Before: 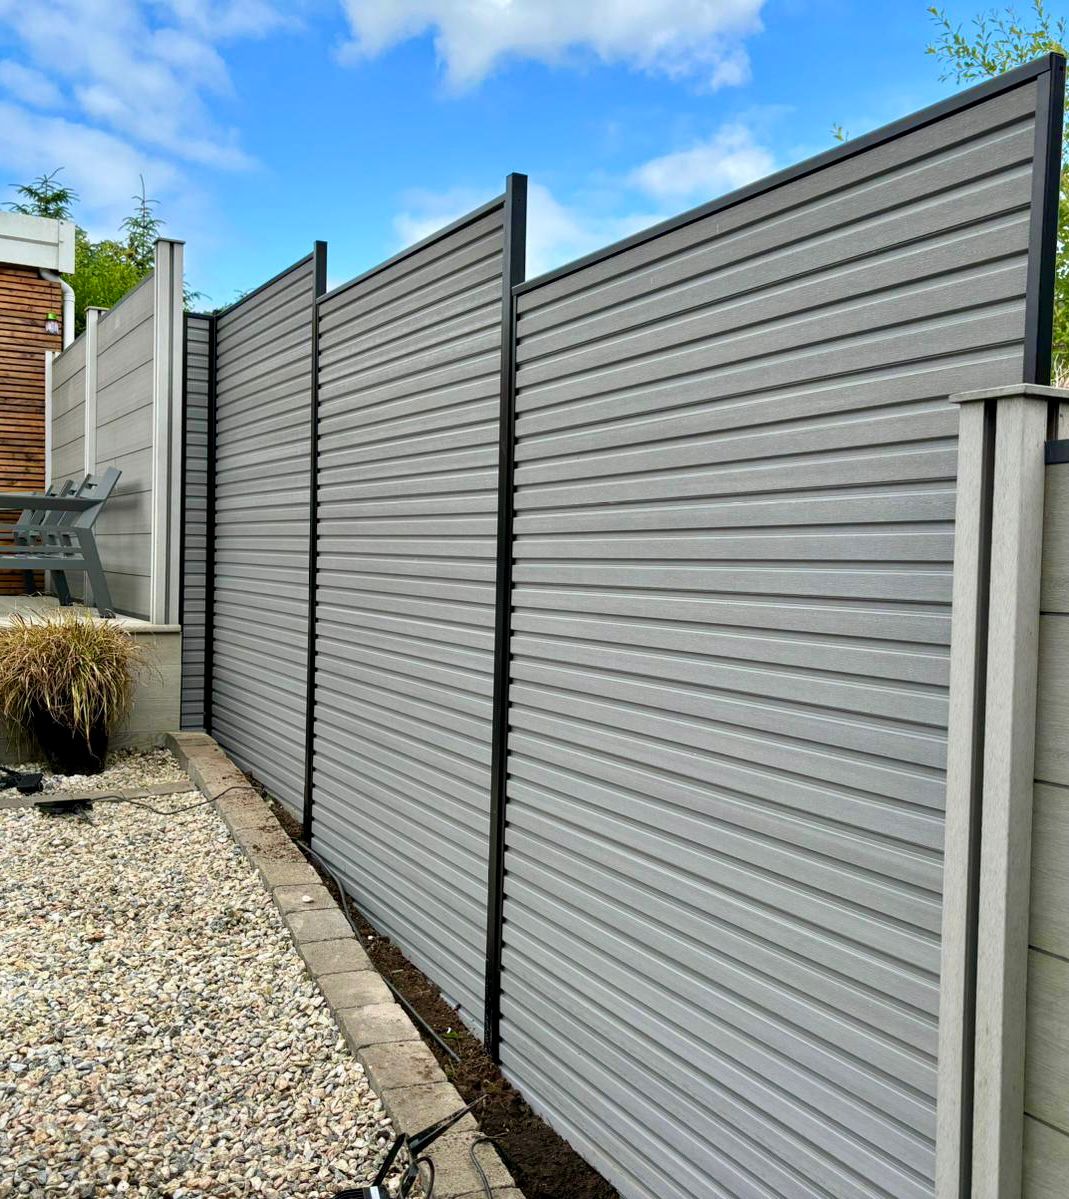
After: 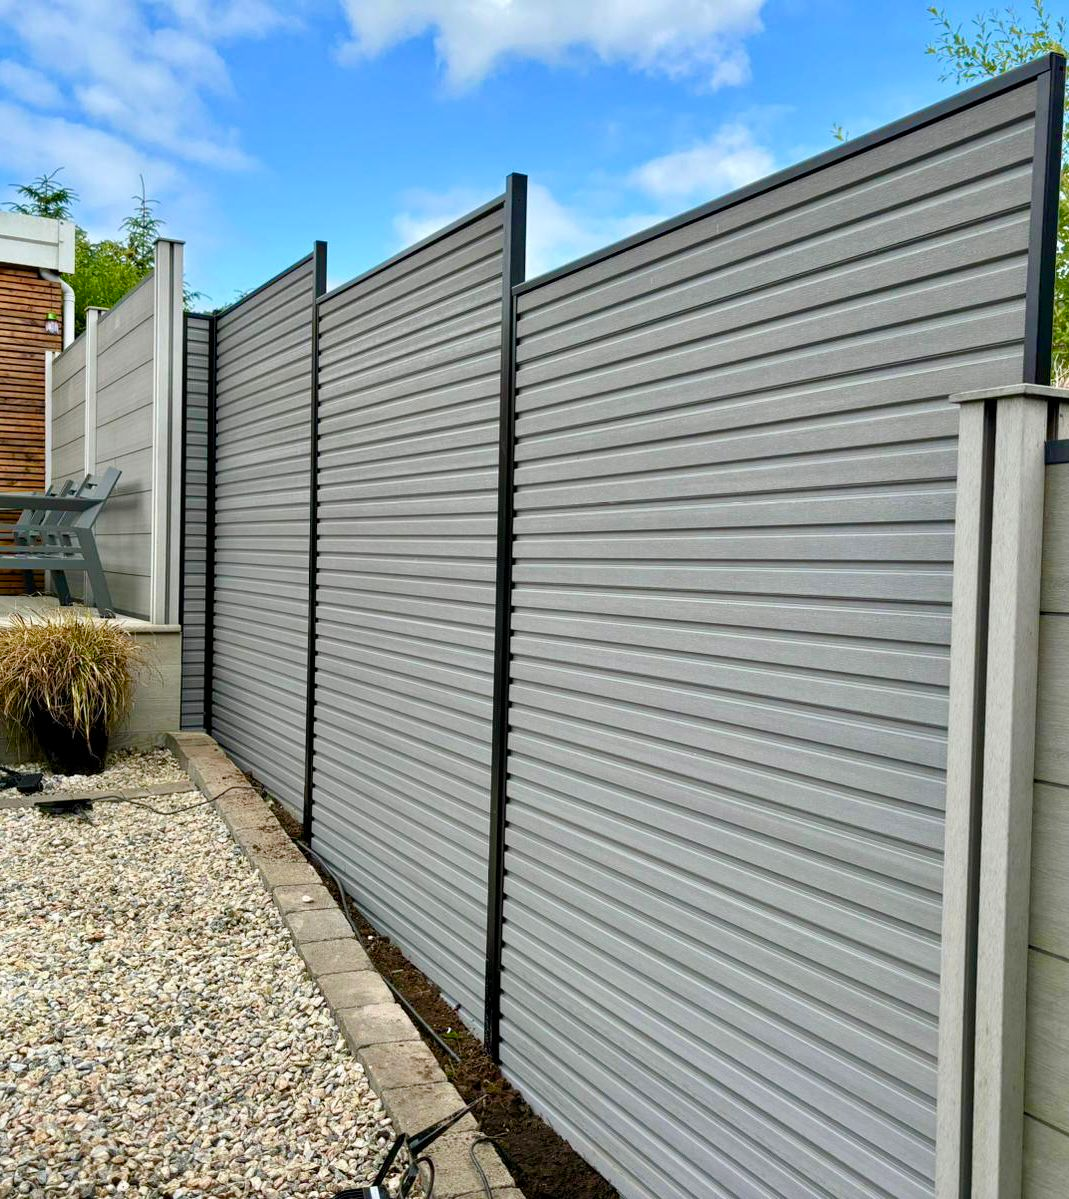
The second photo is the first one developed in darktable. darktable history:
color balance rgb: linear chroma grading › shadows -7.383%, linear chroma grading › highlights -8.106%, linear chroma grading › global chroma -10.051%, linear chroma grading › mid-tones -7.991%, perceptual saturation grading › global saturation 15.526%, perceptual saturation grading › highlights -19.054%, perceptual saturation grading › shadows 20.149%, perceptual brilliance grading › global brilliance 2.588%, perceptual brilliance grading › highlights -2.325%, perceptual brilliance grading › shadows 3.198%, global vibrance 30.387%
